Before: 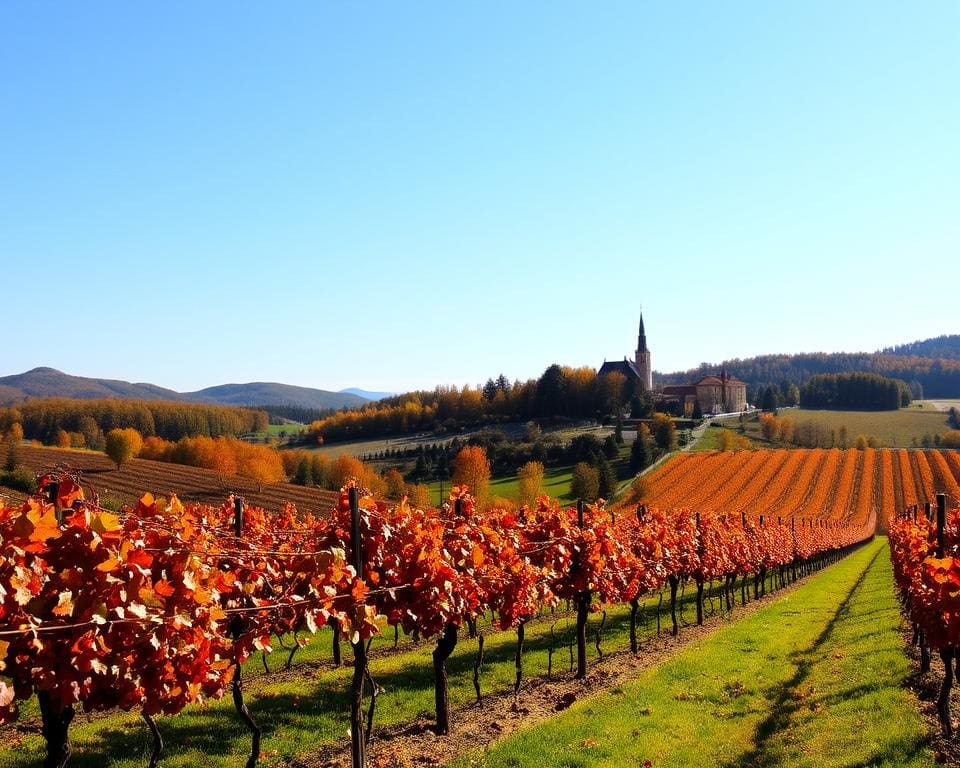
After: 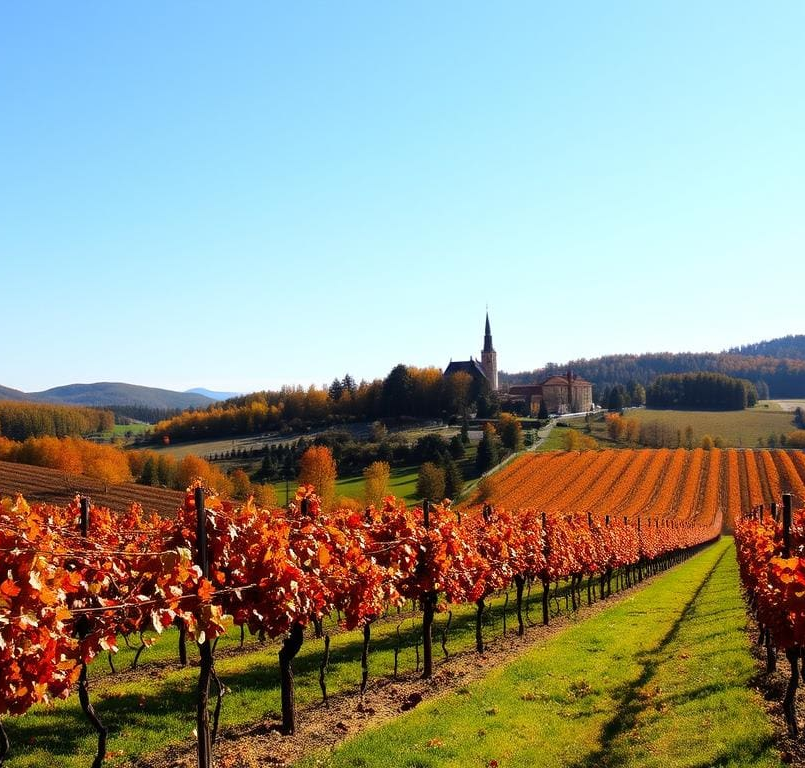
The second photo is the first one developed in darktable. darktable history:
crop: left 16.104%
